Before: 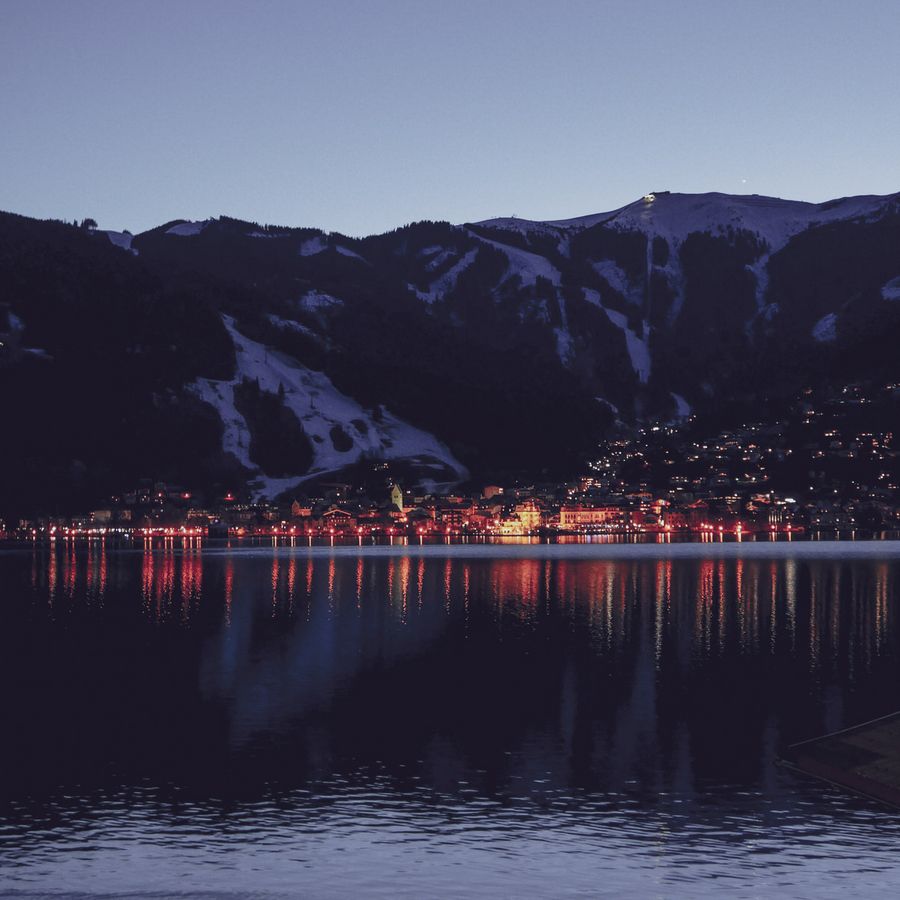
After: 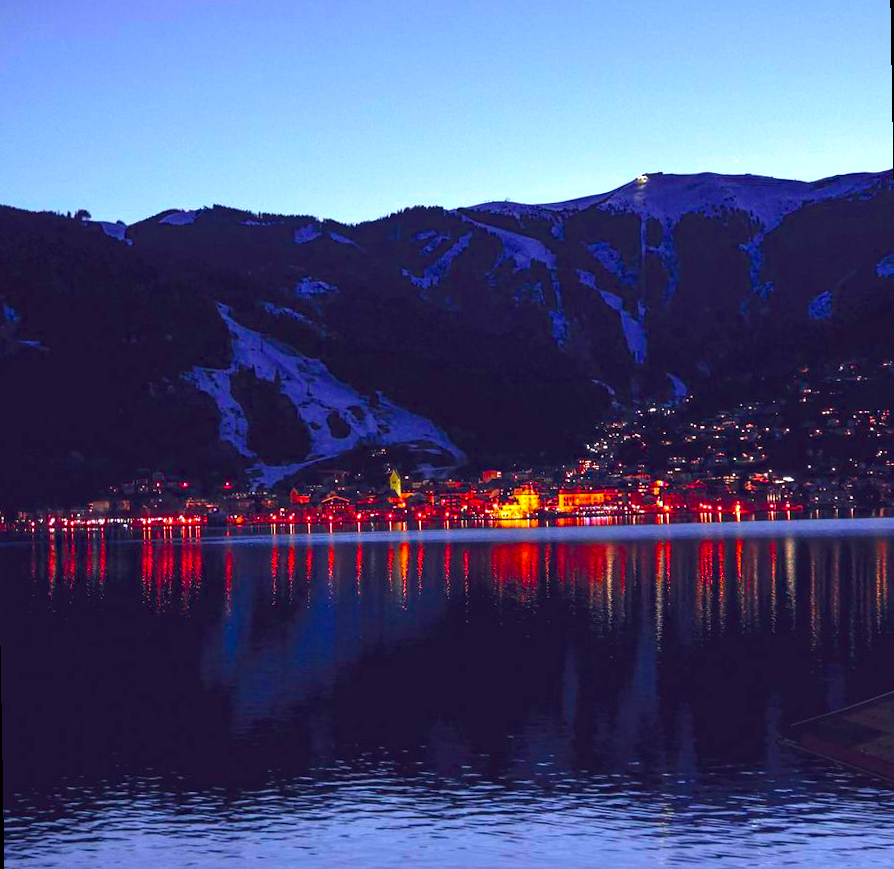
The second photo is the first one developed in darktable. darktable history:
rotate and perspective: rotation -1°, crop left 0.011, crop right 0.989, crop top 0.025, crop bottom 0.975
color balance rgb: linear chroma grading › global chroma 20%, perceptual saturation grading › global saturation 65%, perceptual saturation grading › highlights 50%, perceptual saturation grading › shadows 30%, perceptual brilliance grading › global brilliance 12%, perceptual brilliance grading › highlights 15%, global vibrance 20%
